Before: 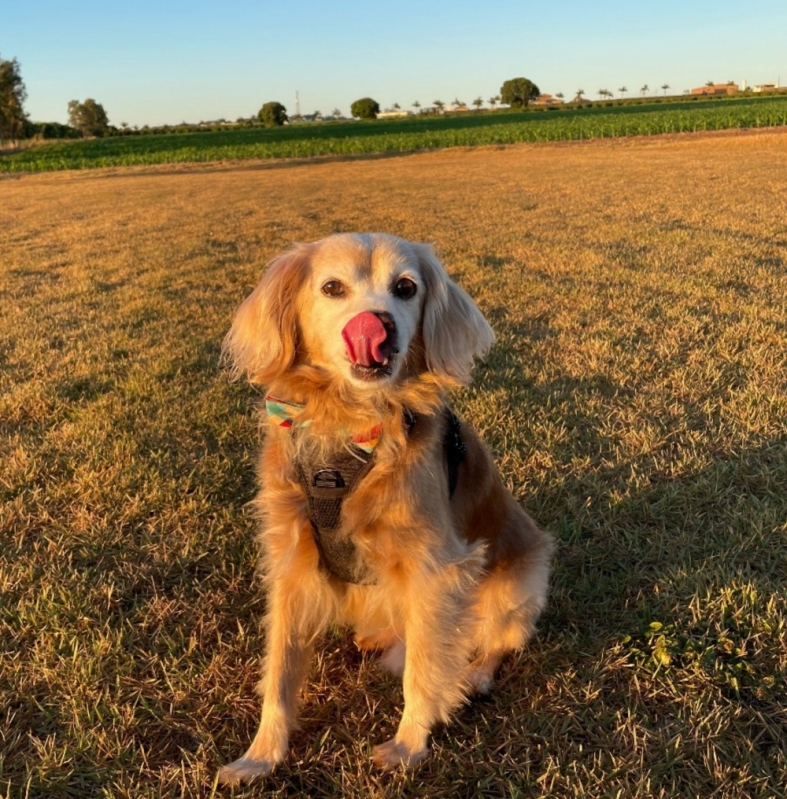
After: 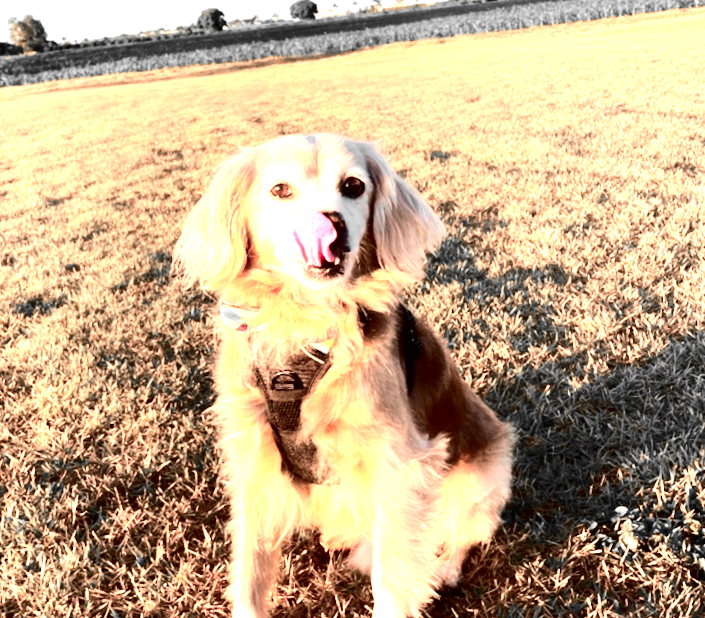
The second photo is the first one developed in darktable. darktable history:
tone curve: curves: ch0 [(0, 0) (0.049, 0.01) (0.154, 0.081) (0.491, 0.519) (0.748, 0.765) (1, 0.919)]; ch1 [(0, 0) (0.172, 0.123) (0.317, 0.272) (0.401, 0.422) (0.489, 0.496) (0.531, 0.557) (0.615, 0.612) (0.741, 0.783) (1, 1)]; ch2 [(0, 0) (0.411, 0.424) (0.483, 0.478) (0.544, 0.56) (0.686, 0.638) (1, 1)], color space Lab, independent channels, preserve colors none
rotate and perspective: rotation -5°, crop left 0.05, crop right 0.952, crop top 0.11, crop bottom 0.89
crop and rotate: angle -1.96°, left 3.097%, top 4.154%, right 1.586%, bottom 0.529%
tone equalizer: -8 EV -0.75 EV, -7 EV -0.7 EV, -6 EV -0.6 EV, -5 EV -0.4 EV, -3 EV 0.4 EV, -2 EV 0.6 EV, -1 EV 0.7 EV, +0 EV 0.75 EV, edges refinement/feathering 500, mask exposure compensation -1.57 EV, preserve details no
exposure: black level correction 0, exposure 1.2 EV, compensate exposure bias true, compensate highlight preservation false
color zones: curves: ch0 [(0, 0.65) (0.096, 0.644) (0.221, 0.539) (0.429, 0.5) (0.571, 0.5) (0.714, 0.5) (0.857, 0.5) (1, 0.65)]; ch1 [(0, 0.5) (0.143, 0.5) (0.257, -0.002) (0.429, 0.04) (0.571, -0.001) (0.714, -0.015) (0.857, 0.024) (1, 0.5)]
